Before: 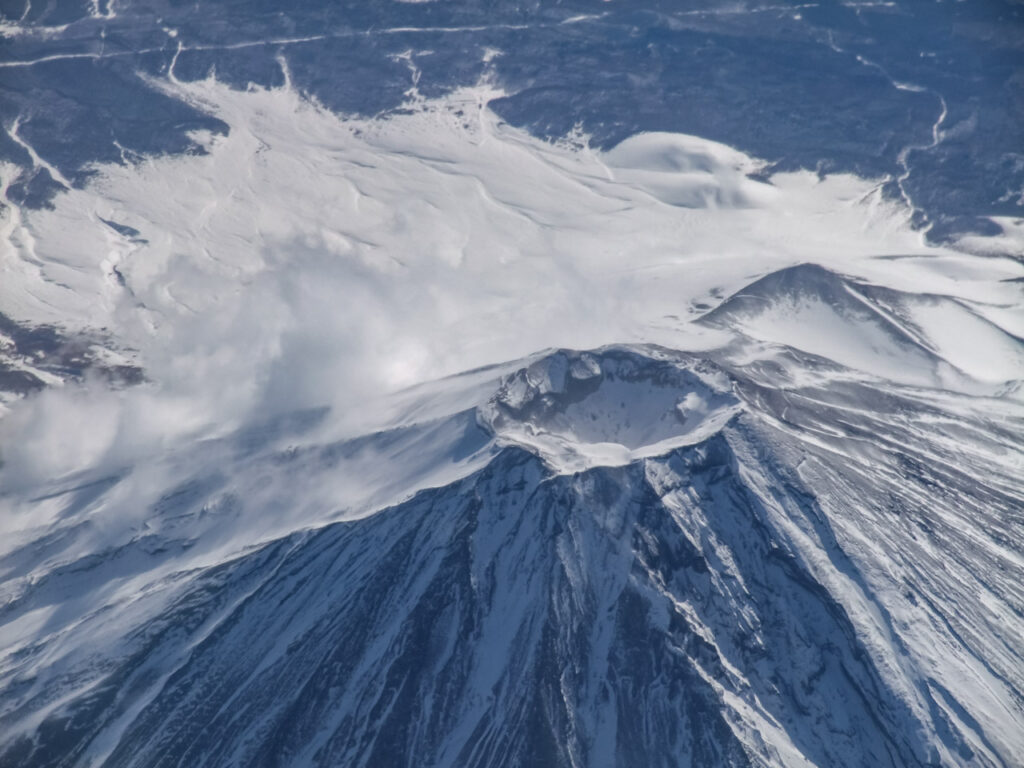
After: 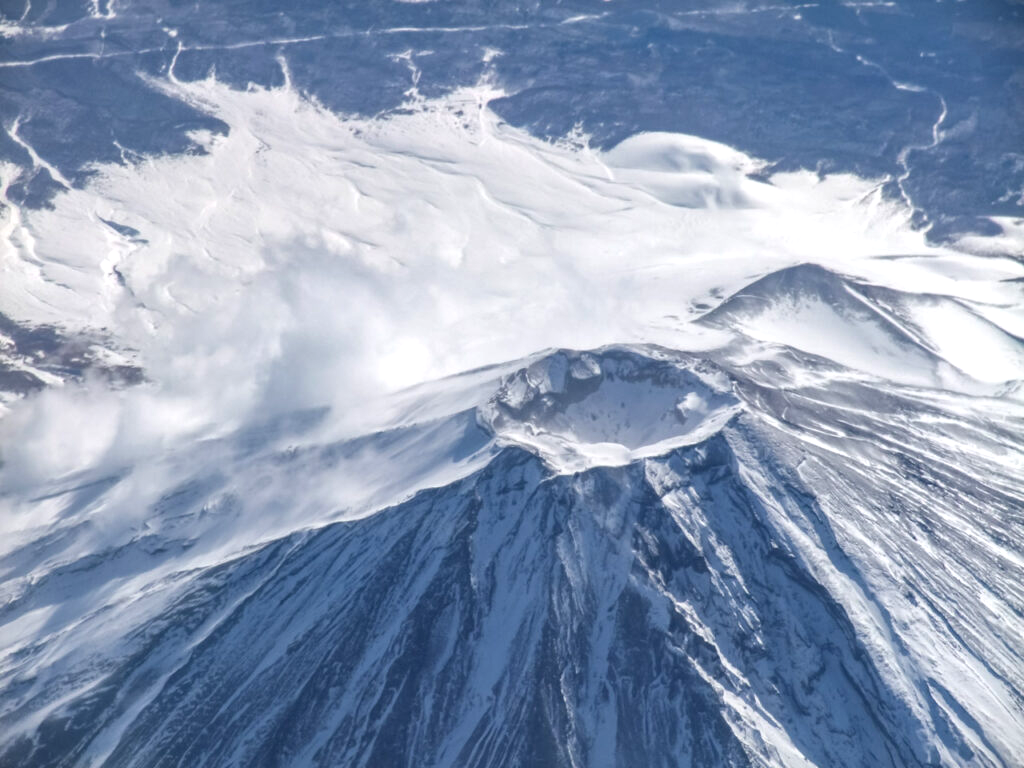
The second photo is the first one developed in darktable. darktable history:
levels: levels [0, 0.492, 0.984]
exposure: exposure 0.559 EV, compensate highlight preservation false
